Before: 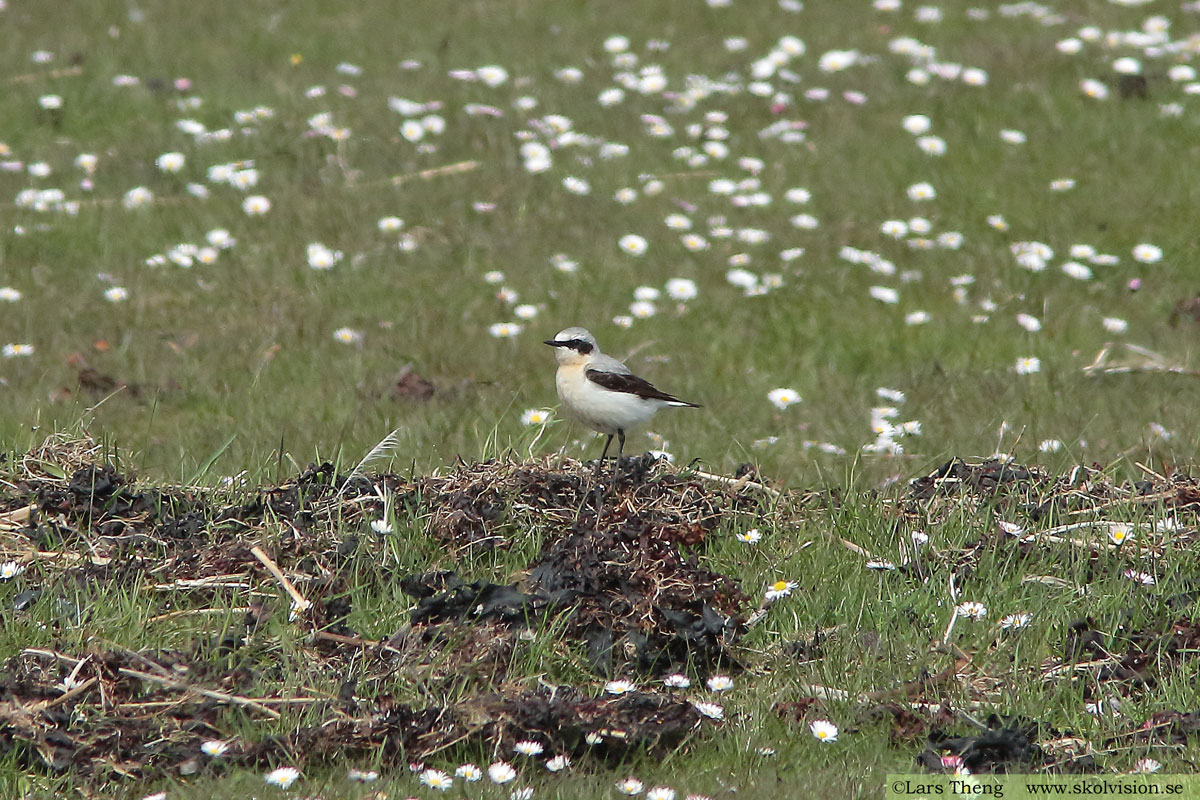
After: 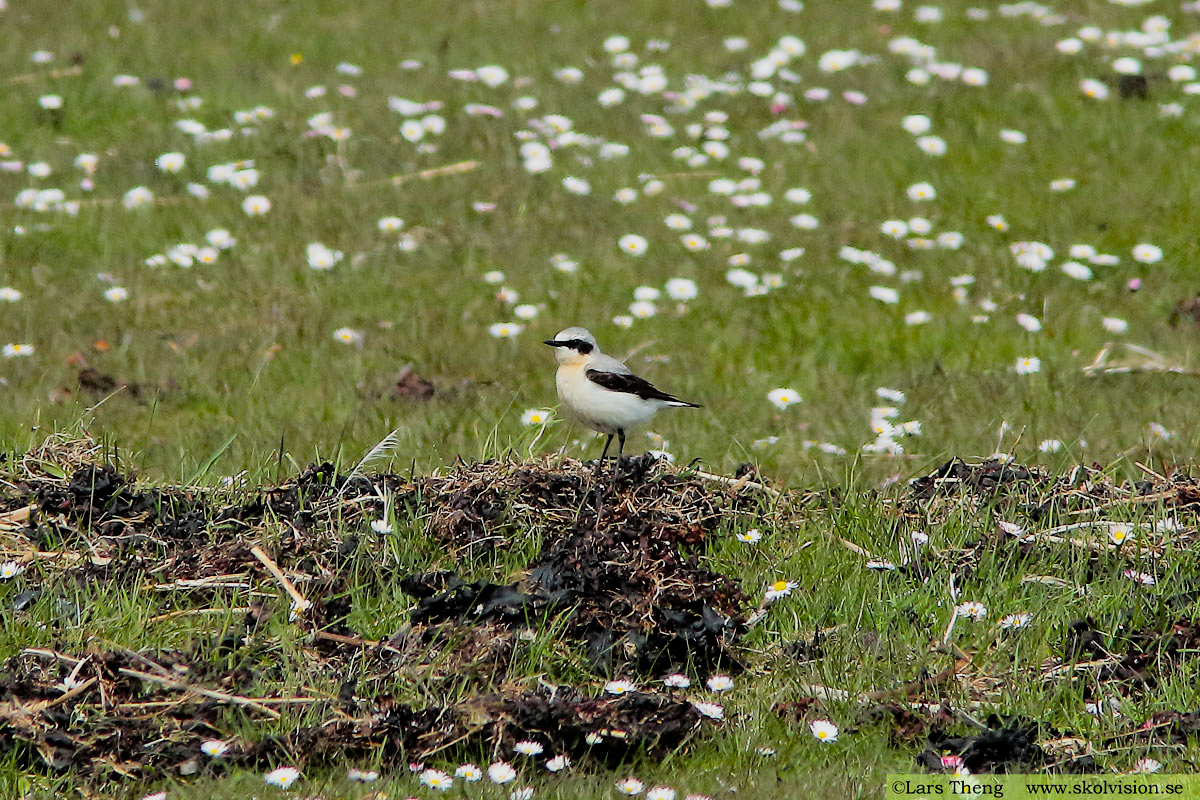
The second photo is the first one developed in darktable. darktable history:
color balance rgb: linear chroma grading › global chroma 15%, perceptual saturation grading › global saturation 30%
filmic rgb: black relative exposure -5 EV, hardness 2.88, contrast 1.3, highlights saturation mix -30%
tone curve: curves: ch0 [(0, 0) (0.584, 0.595) (1, 1)], preserve colors none
